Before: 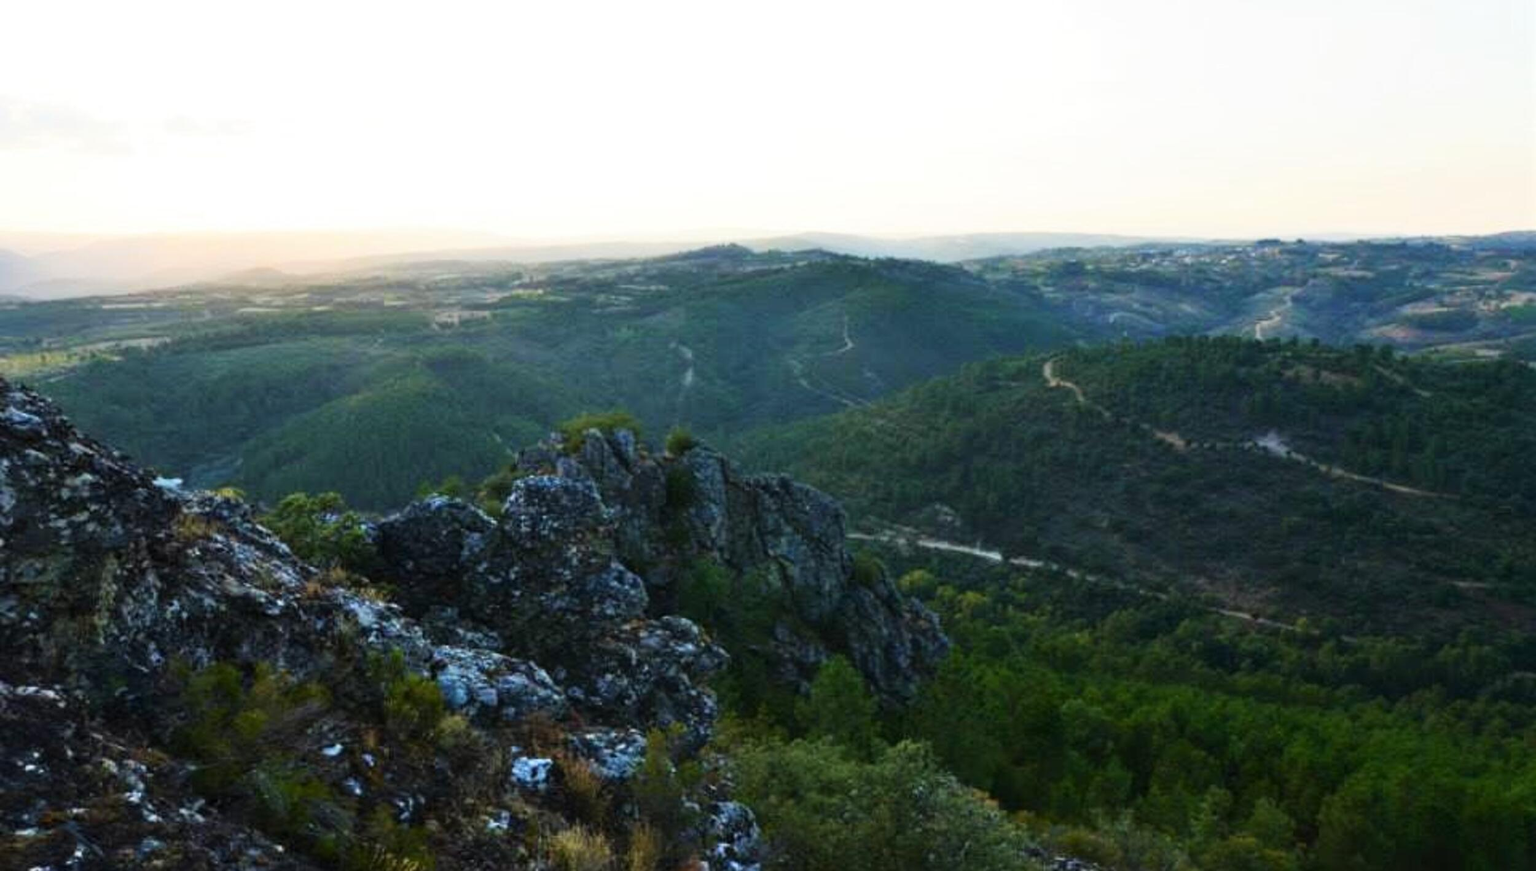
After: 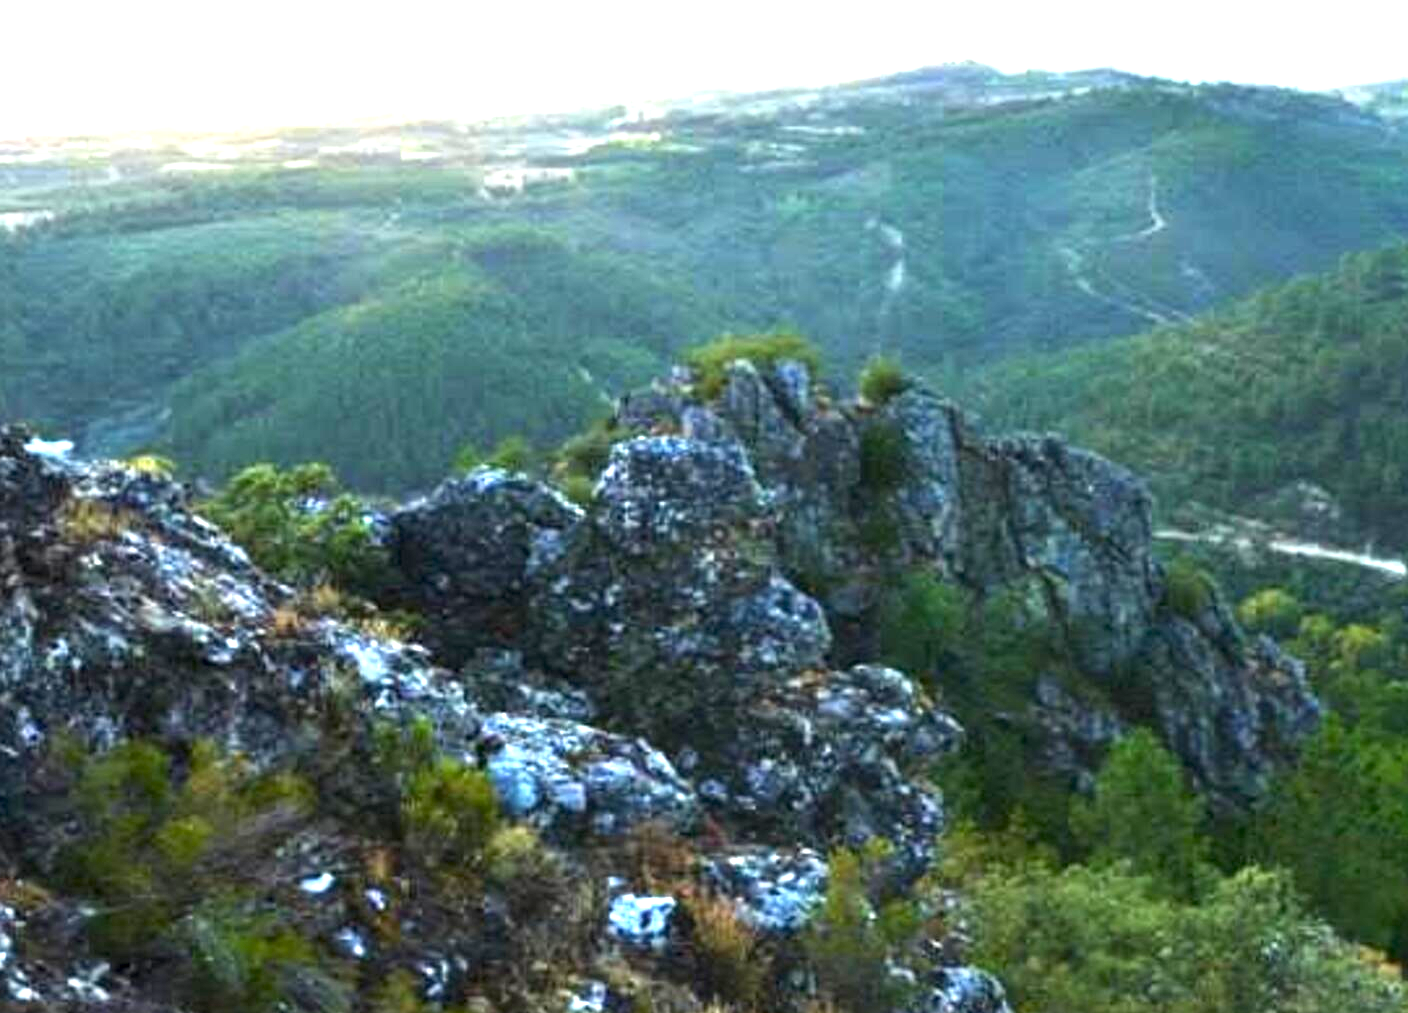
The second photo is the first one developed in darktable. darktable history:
exposure: black level correction 0.001, exposure 1.719 EV, compensate exposure bias true, compensate highlight preservation false
crop: left 8.966%, top 23.852%, right 34.699%, bottom 4.703%
